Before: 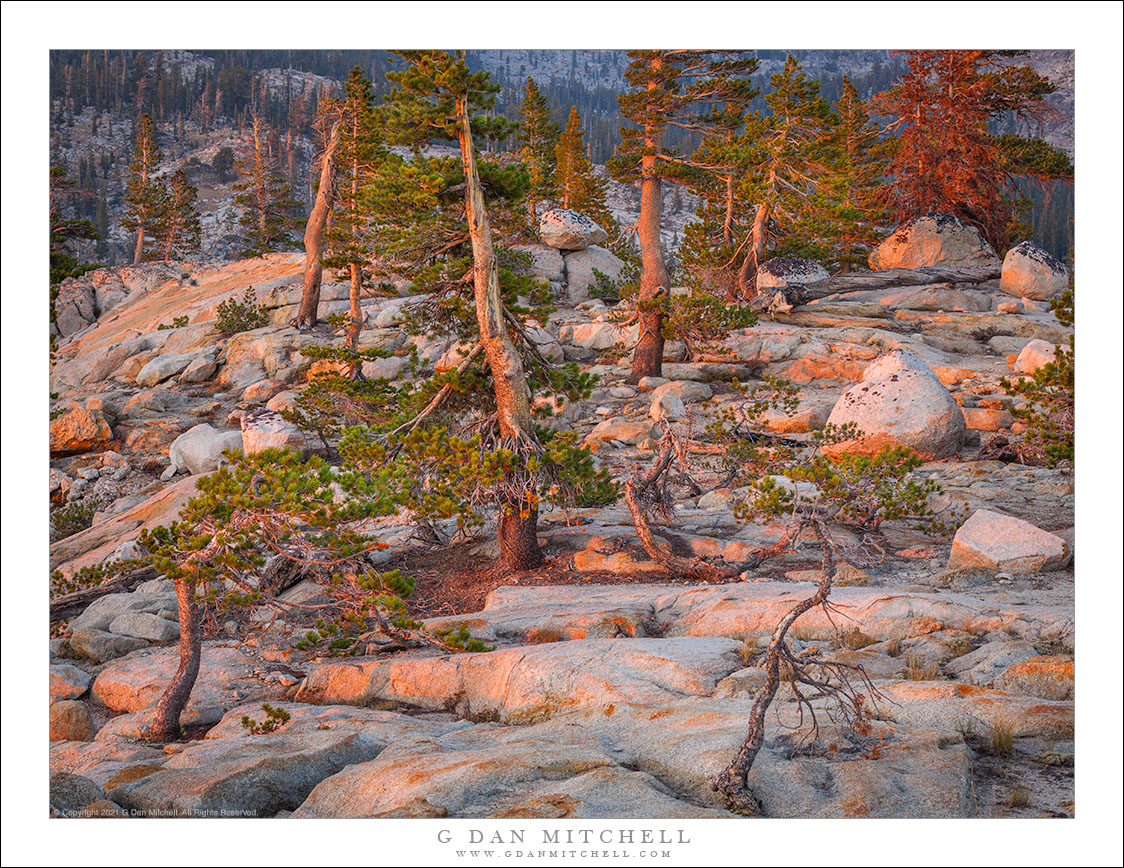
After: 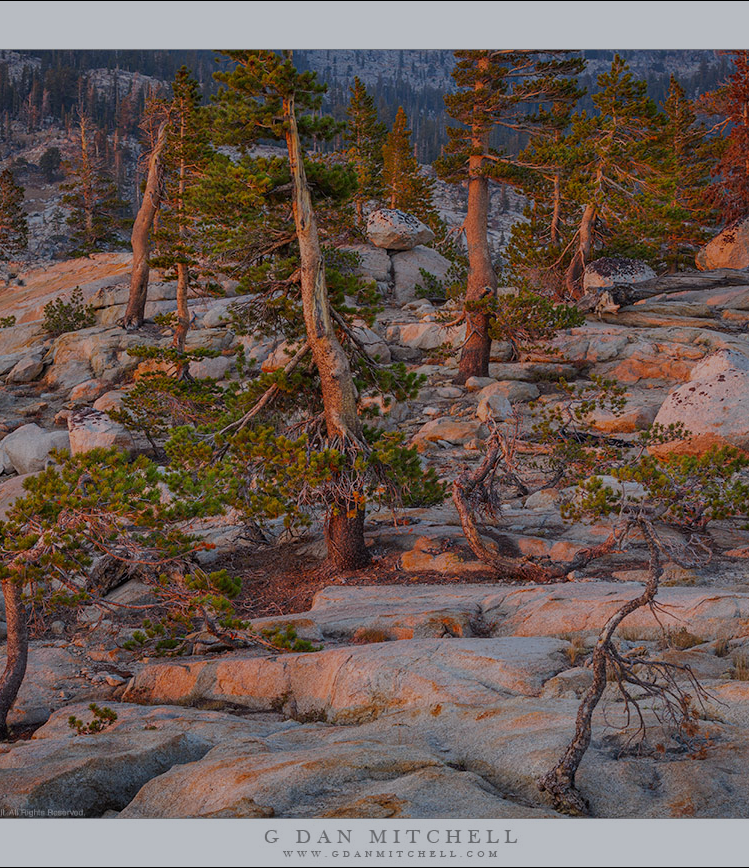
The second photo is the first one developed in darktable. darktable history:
exposure: exposure -1 EV, compensate highlight preservation false
white balance: red 0.983, blue 1.036
crop and rotate: left 15.446%, right 17.836%
